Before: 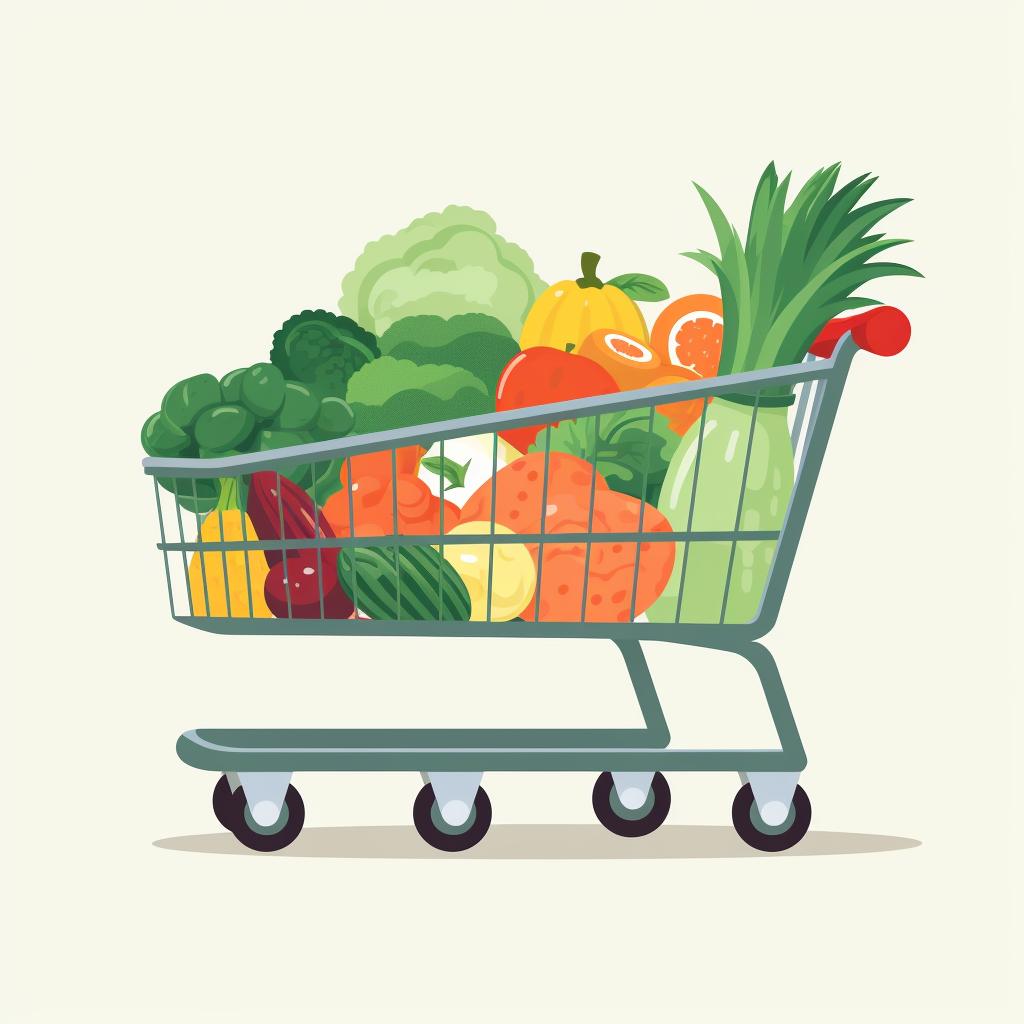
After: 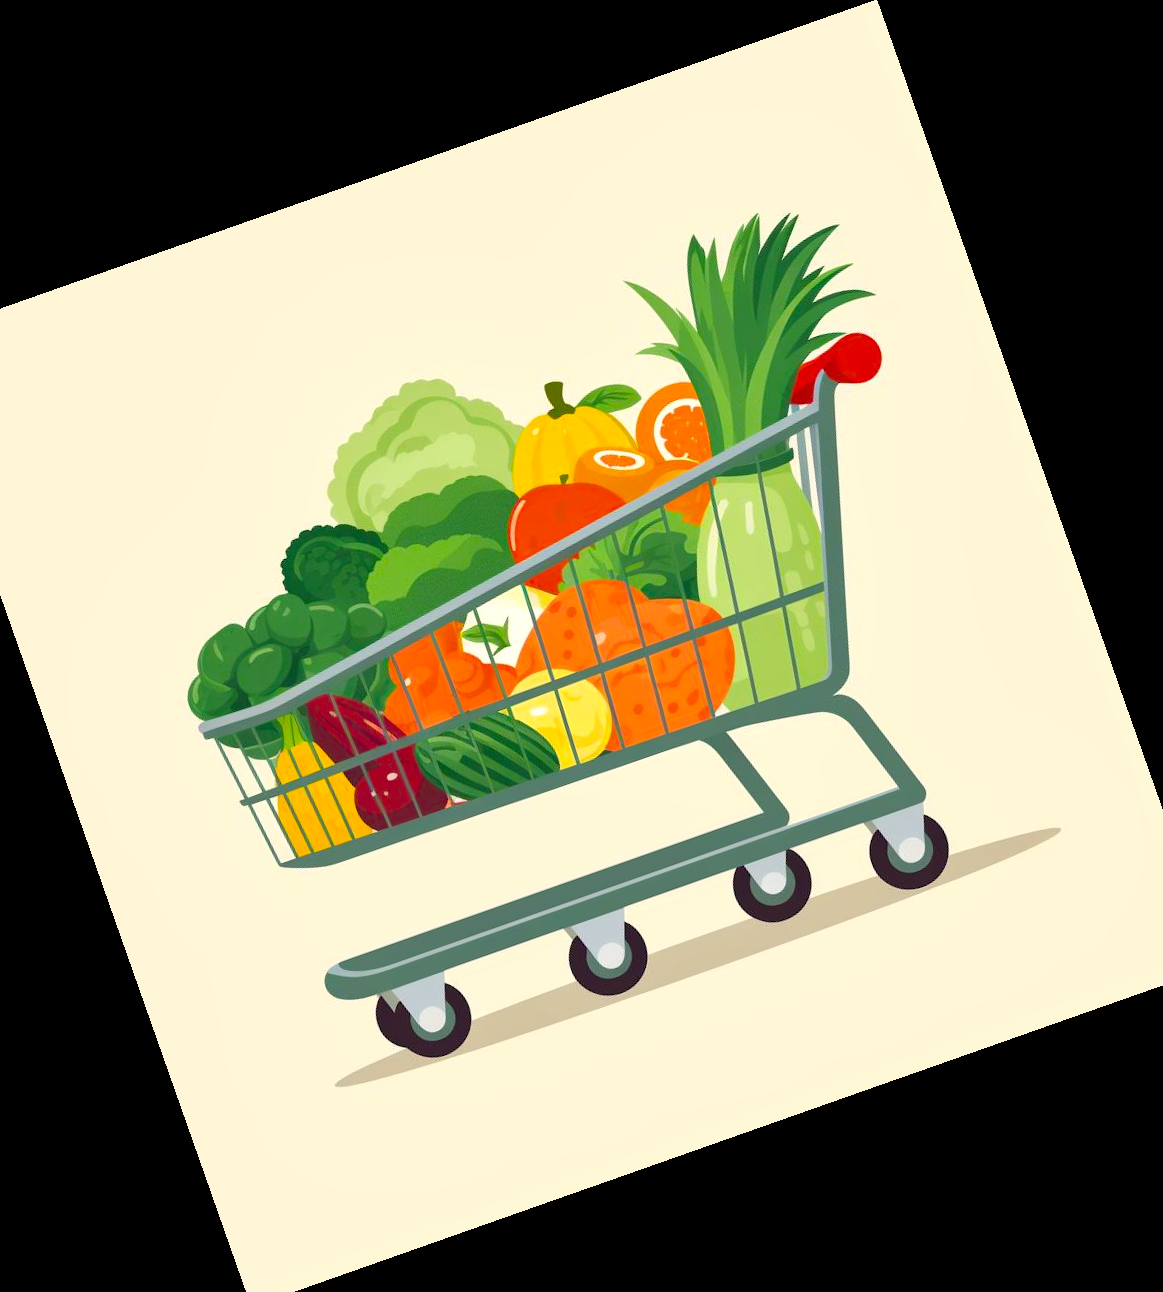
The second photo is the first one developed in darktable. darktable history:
crop and rotate: angle 19.43°, left 6.812%, right 4.125%, bottom 1.087%
color balance rgb: perceptual saturation grading › global saturation 25%, global vibrance 20%
color calibration: x 0.334, y 0.349, temperature 5426 K
local contrast: mode bilateral grid, contrast 20, coarseness 50, detail 120%, midtone range 0.2
